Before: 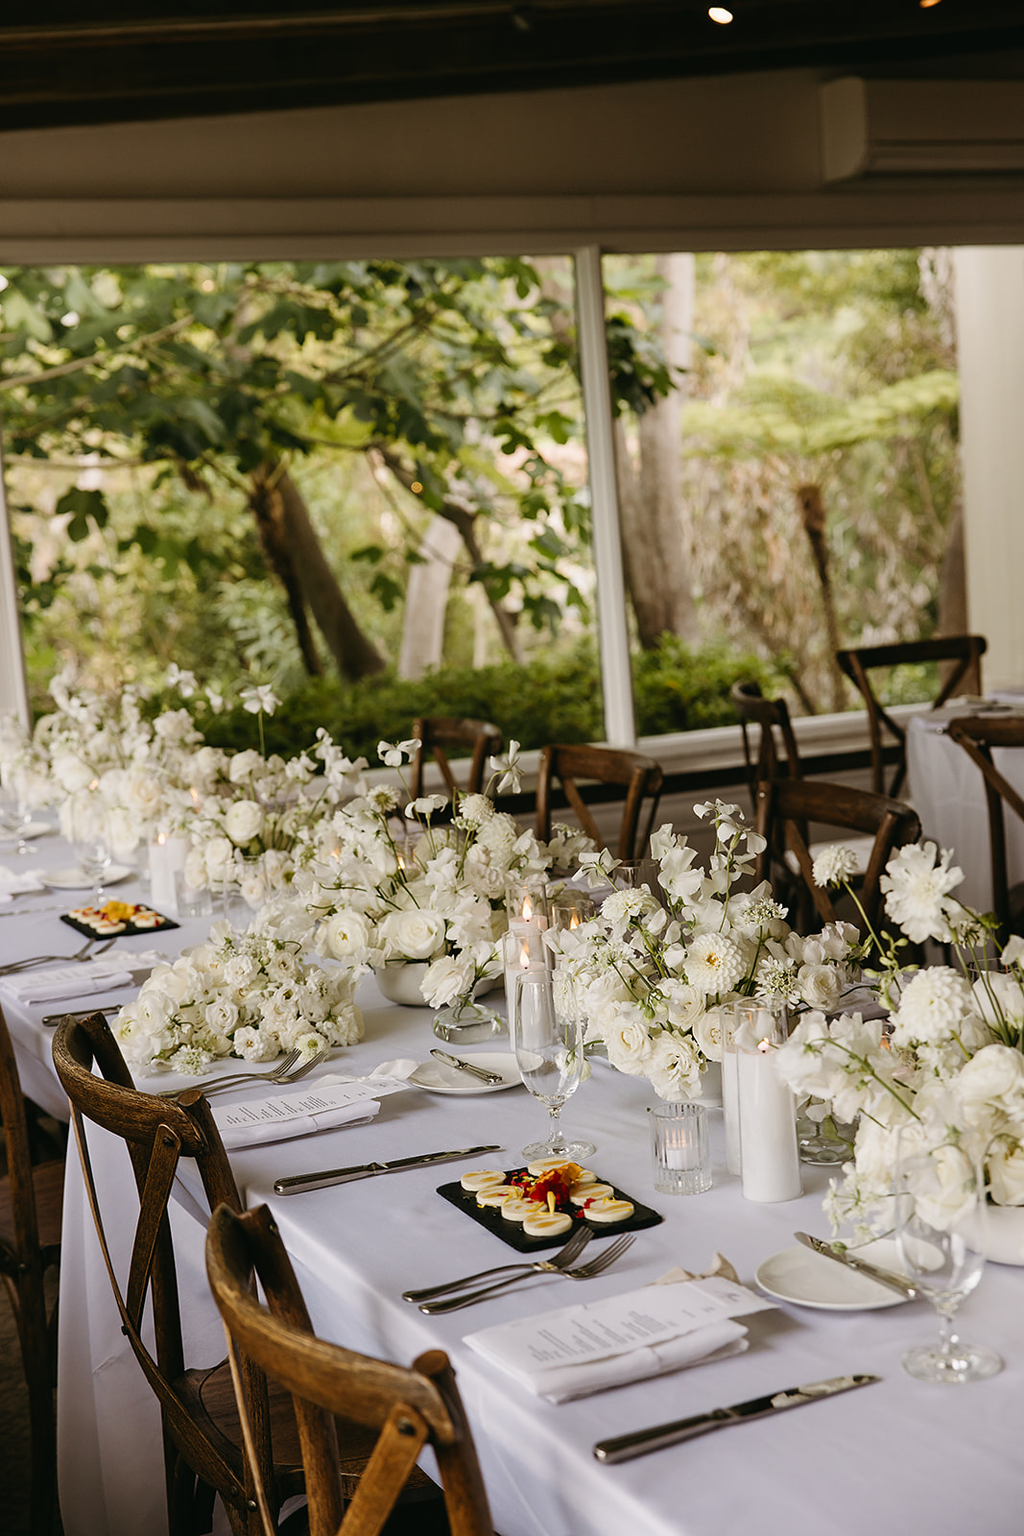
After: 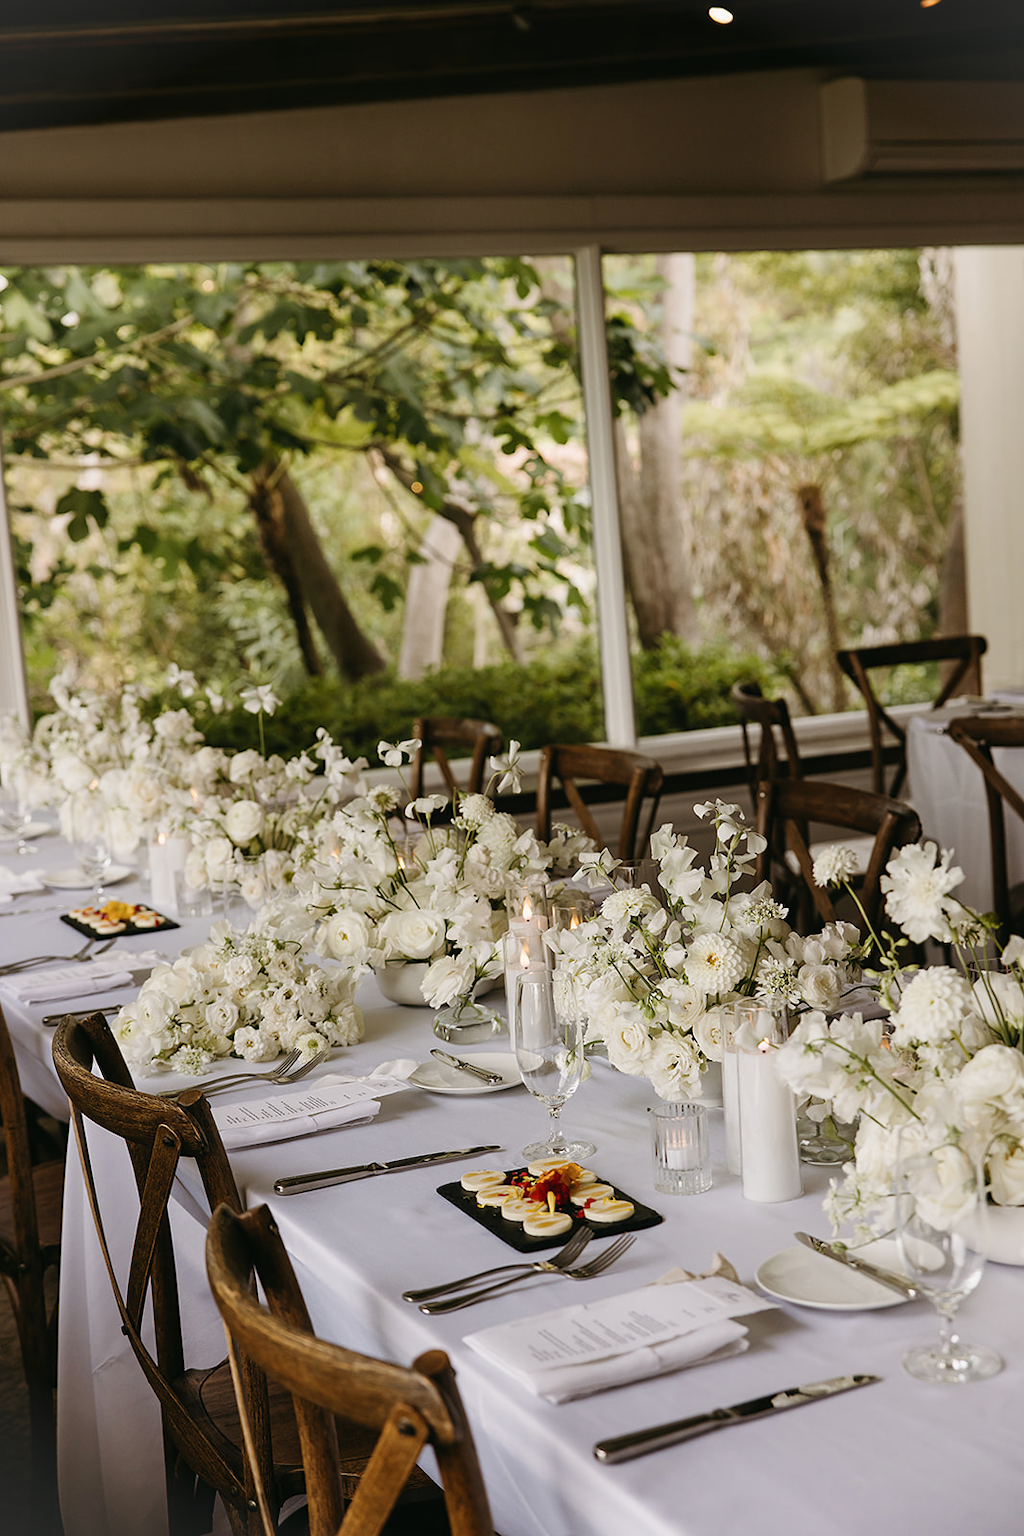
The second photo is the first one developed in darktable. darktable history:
contrast brightness saturation: saturation -0.05
vignetting: fall-off start 100%, brightness 0.05, saturation 0
